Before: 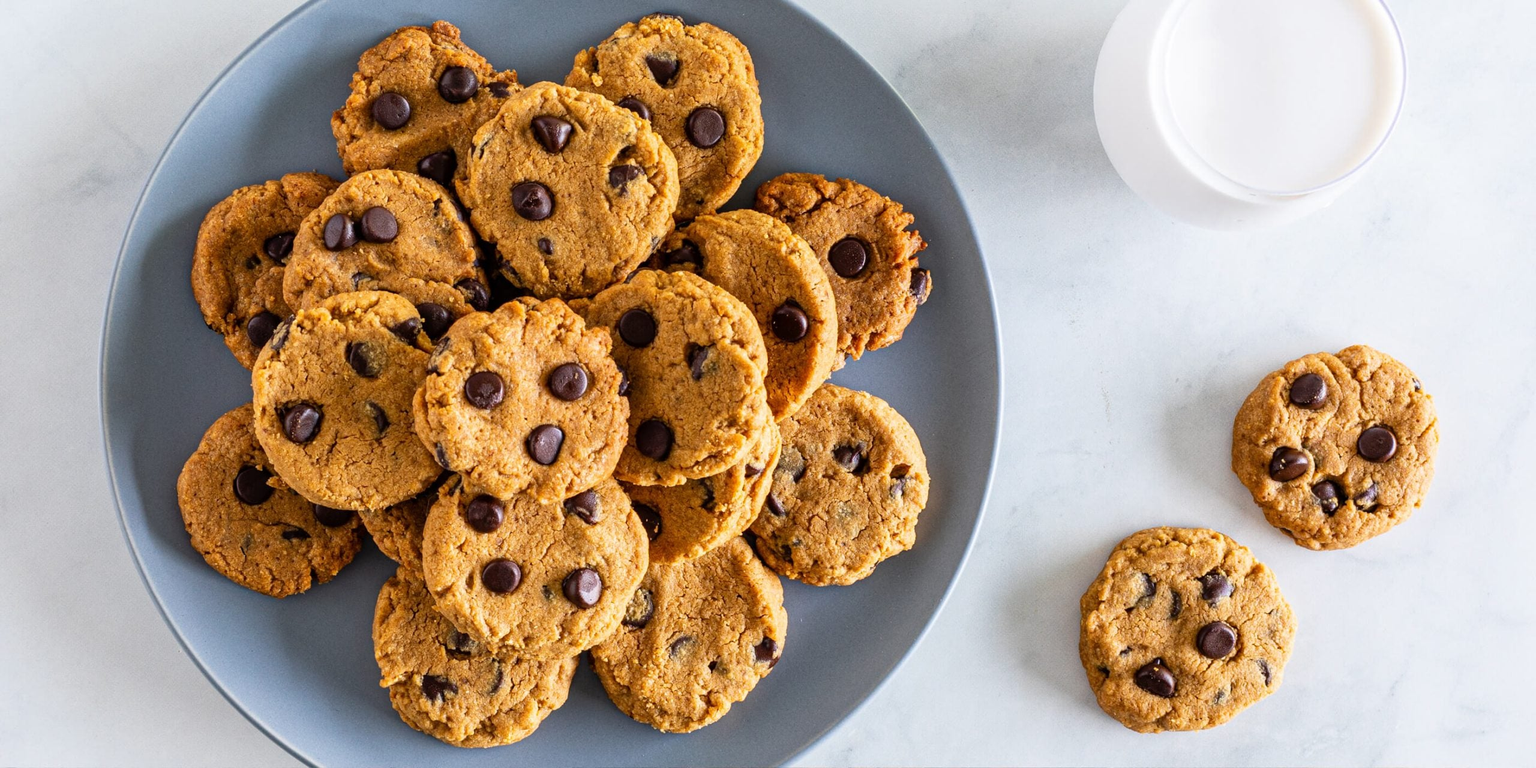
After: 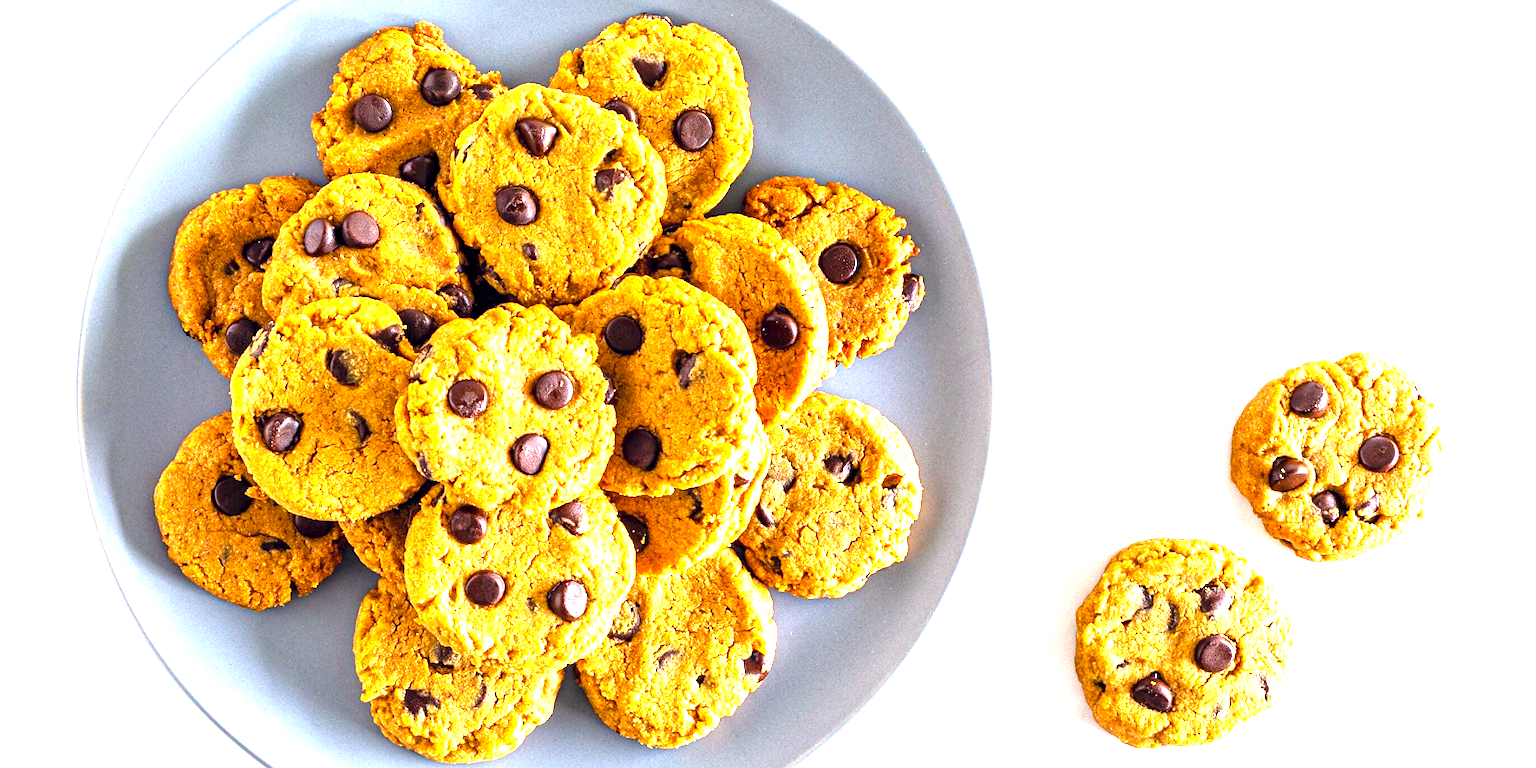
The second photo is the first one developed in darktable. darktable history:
crop: left 1.743%, right 0.268%, bottom 2.011%
sharpen: amount 0.2
exposure: black level correction 0.001, exposure 1.822 EV, compensate exposure bias true, compensate highlight preservation false
color balance rgb: shadows lift › hue 87.51°, highlights gain › chroma 1.62%, highlights gain › hue 55.1°, global offset › chroma 0.06%, global offset › hue 253.66°, linear chroma grading › global chroma 0.5%, perceptual saturation grading › global saturation 16.38%
